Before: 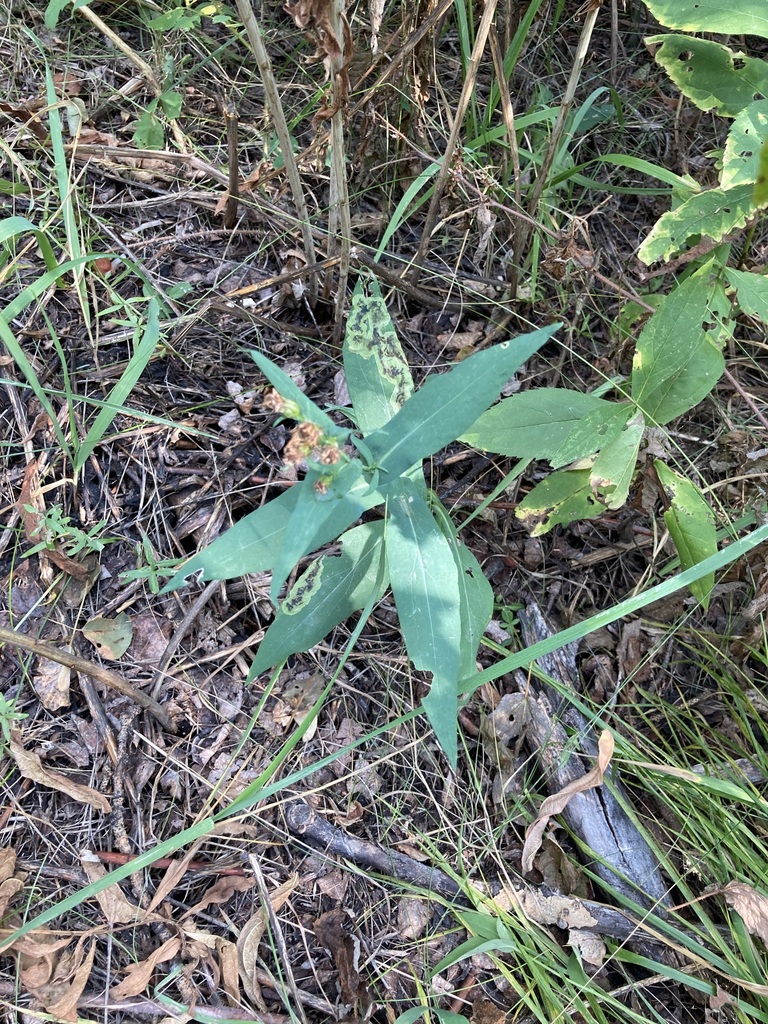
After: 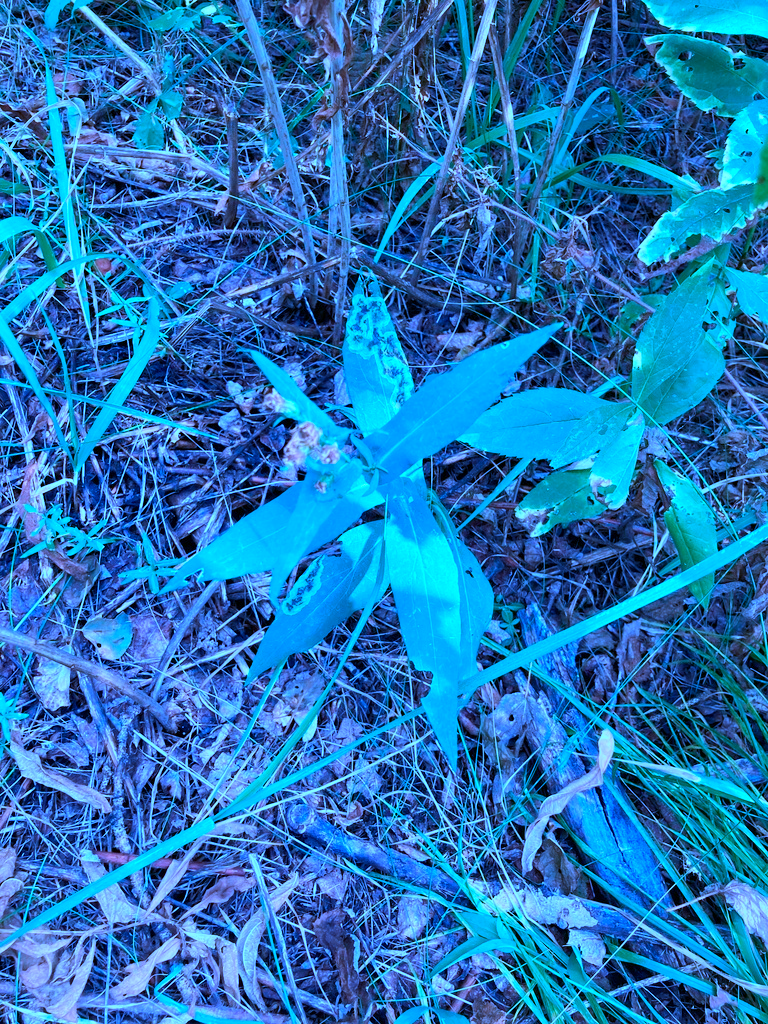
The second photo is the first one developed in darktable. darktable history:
color calibration: illuminant as shot in camera, x 0.483, y 0.432, temperature 2436.26 K
